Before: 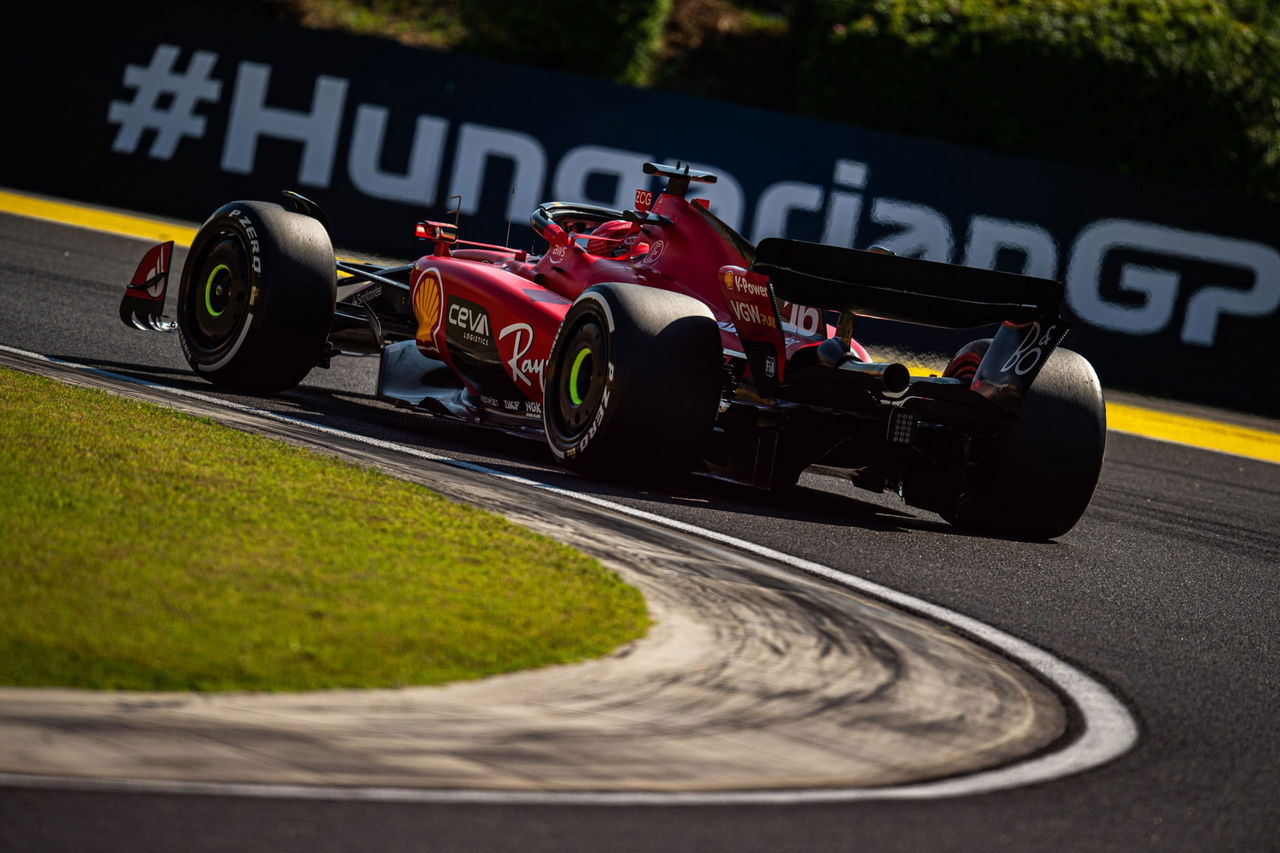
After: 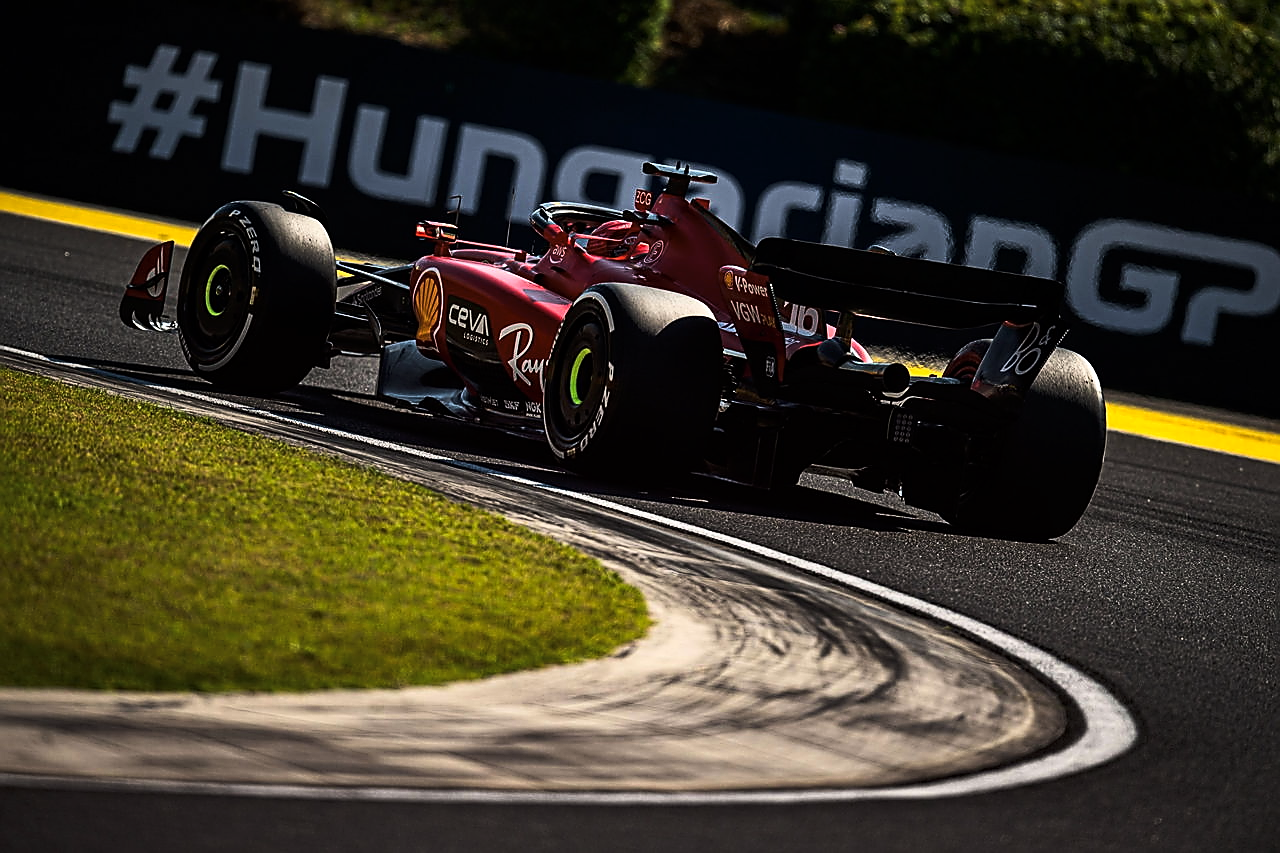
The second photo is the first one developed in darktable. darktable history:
sharpen: radius 1.4, amount 1.25, threshold 0.7
tone curve: curves: ch0 [(0, 0) (0.004, 0.001) (0.133, 0.078) (0.325, 0.241) (0.832, 0.917) (1, 1)], color space Lab, linked channels, preserve colors none
exposure: compensate highlight preservation false
